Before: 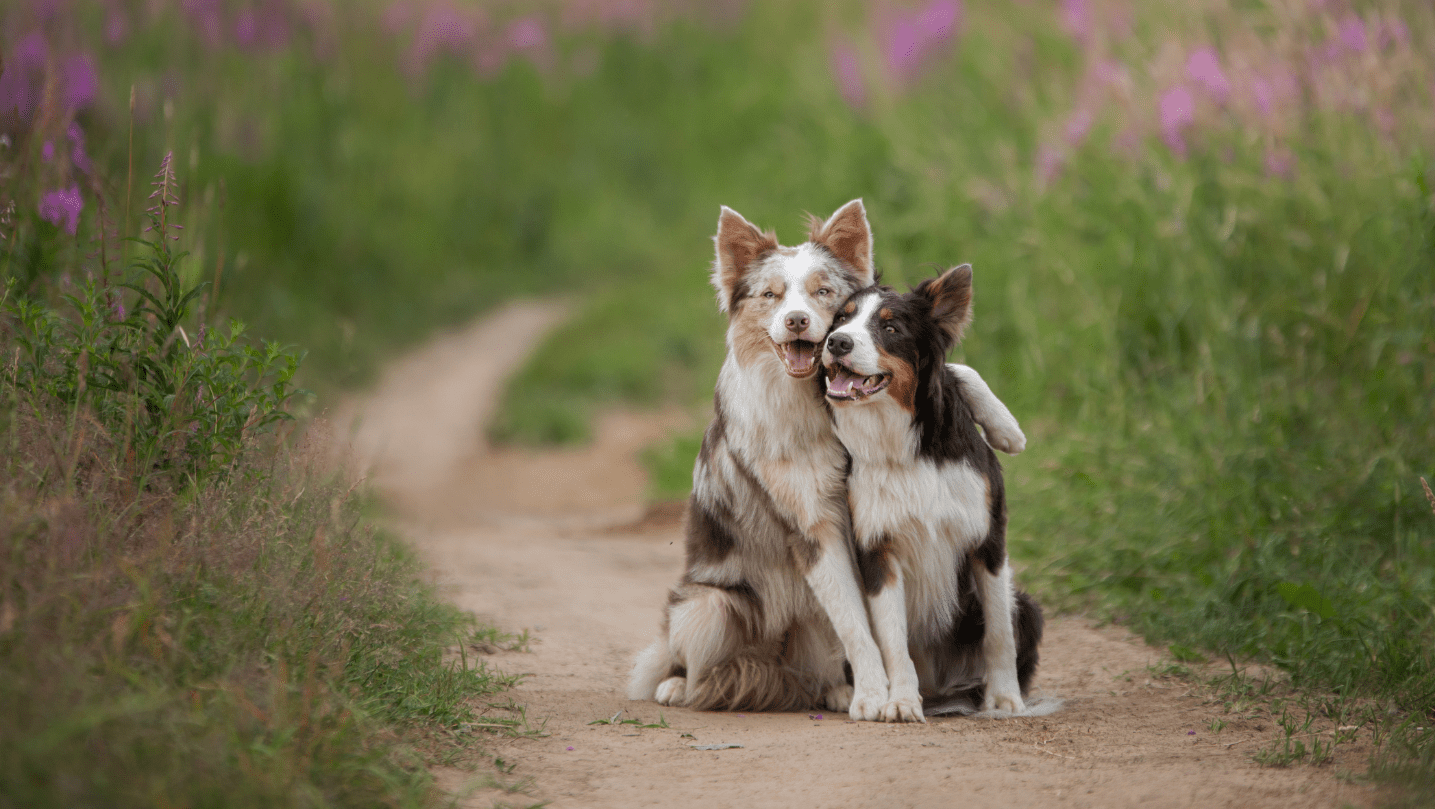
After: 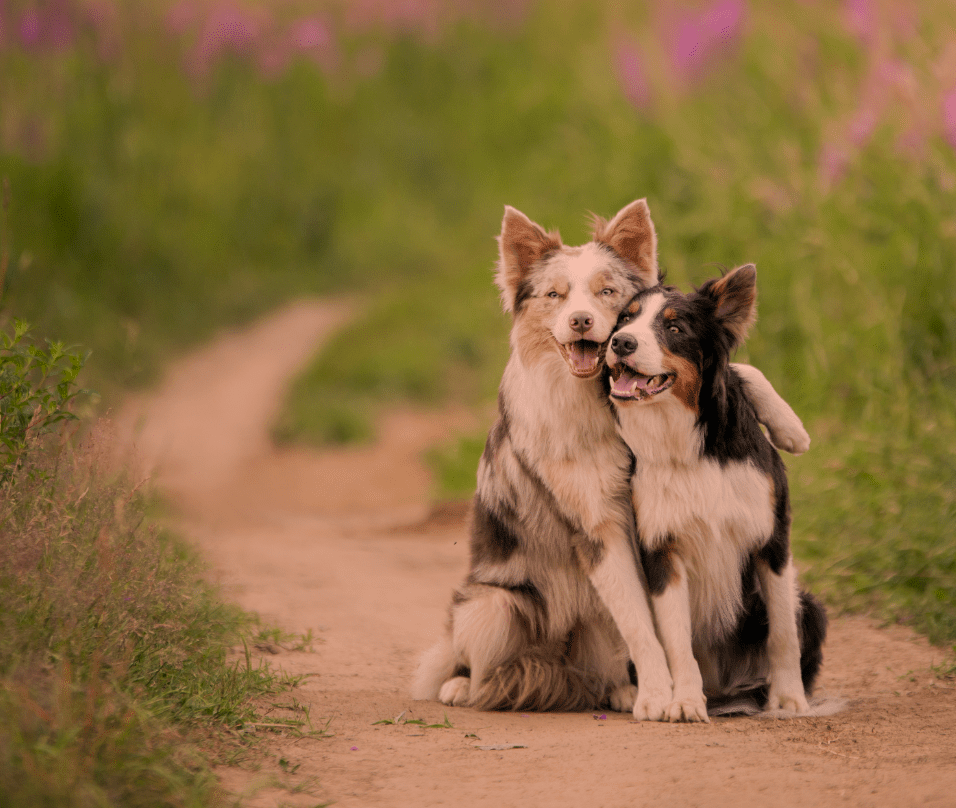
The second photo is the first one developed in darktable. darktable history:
crop and rotate: left 15.055%, right 18.278%
color correction: highlights a* 21.88, highlights b* 22.25
filmic rgb: black relative exposure -16 EV, white relative exposure 6.92 EV, hardness 4.7
